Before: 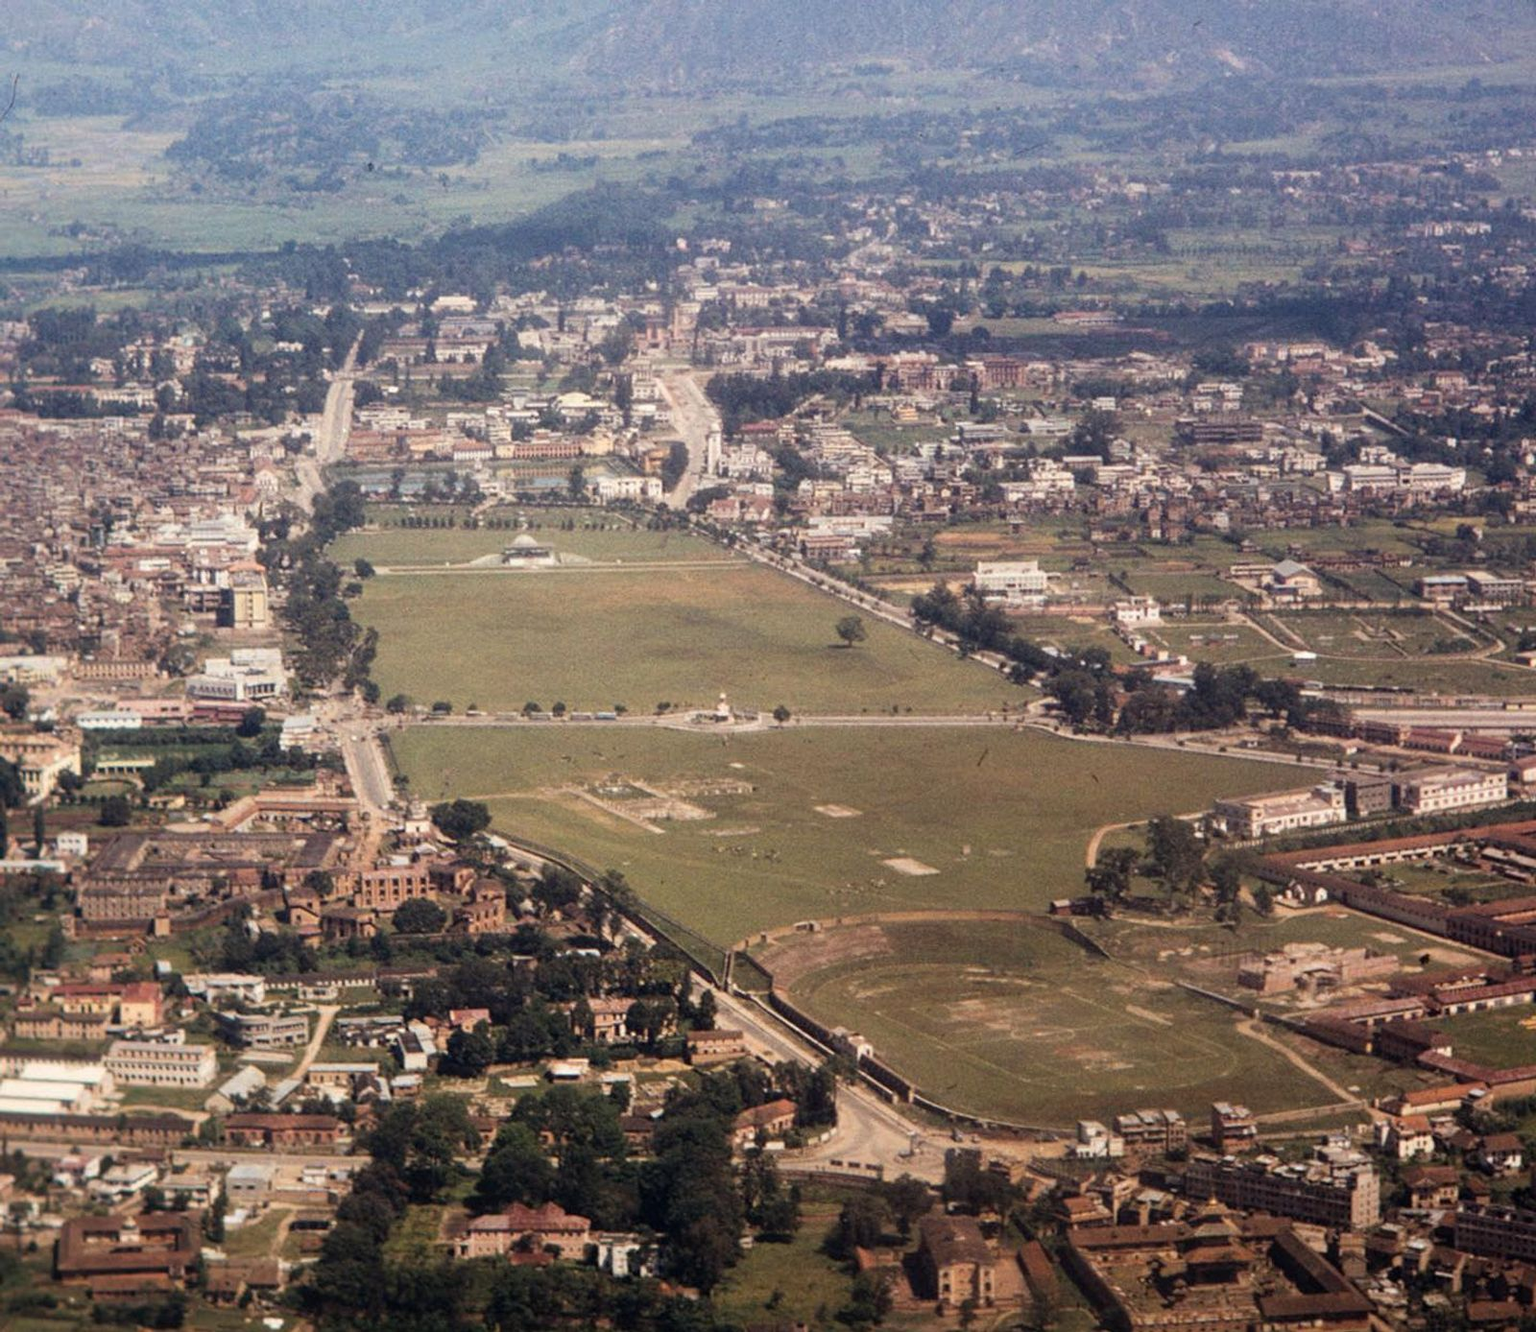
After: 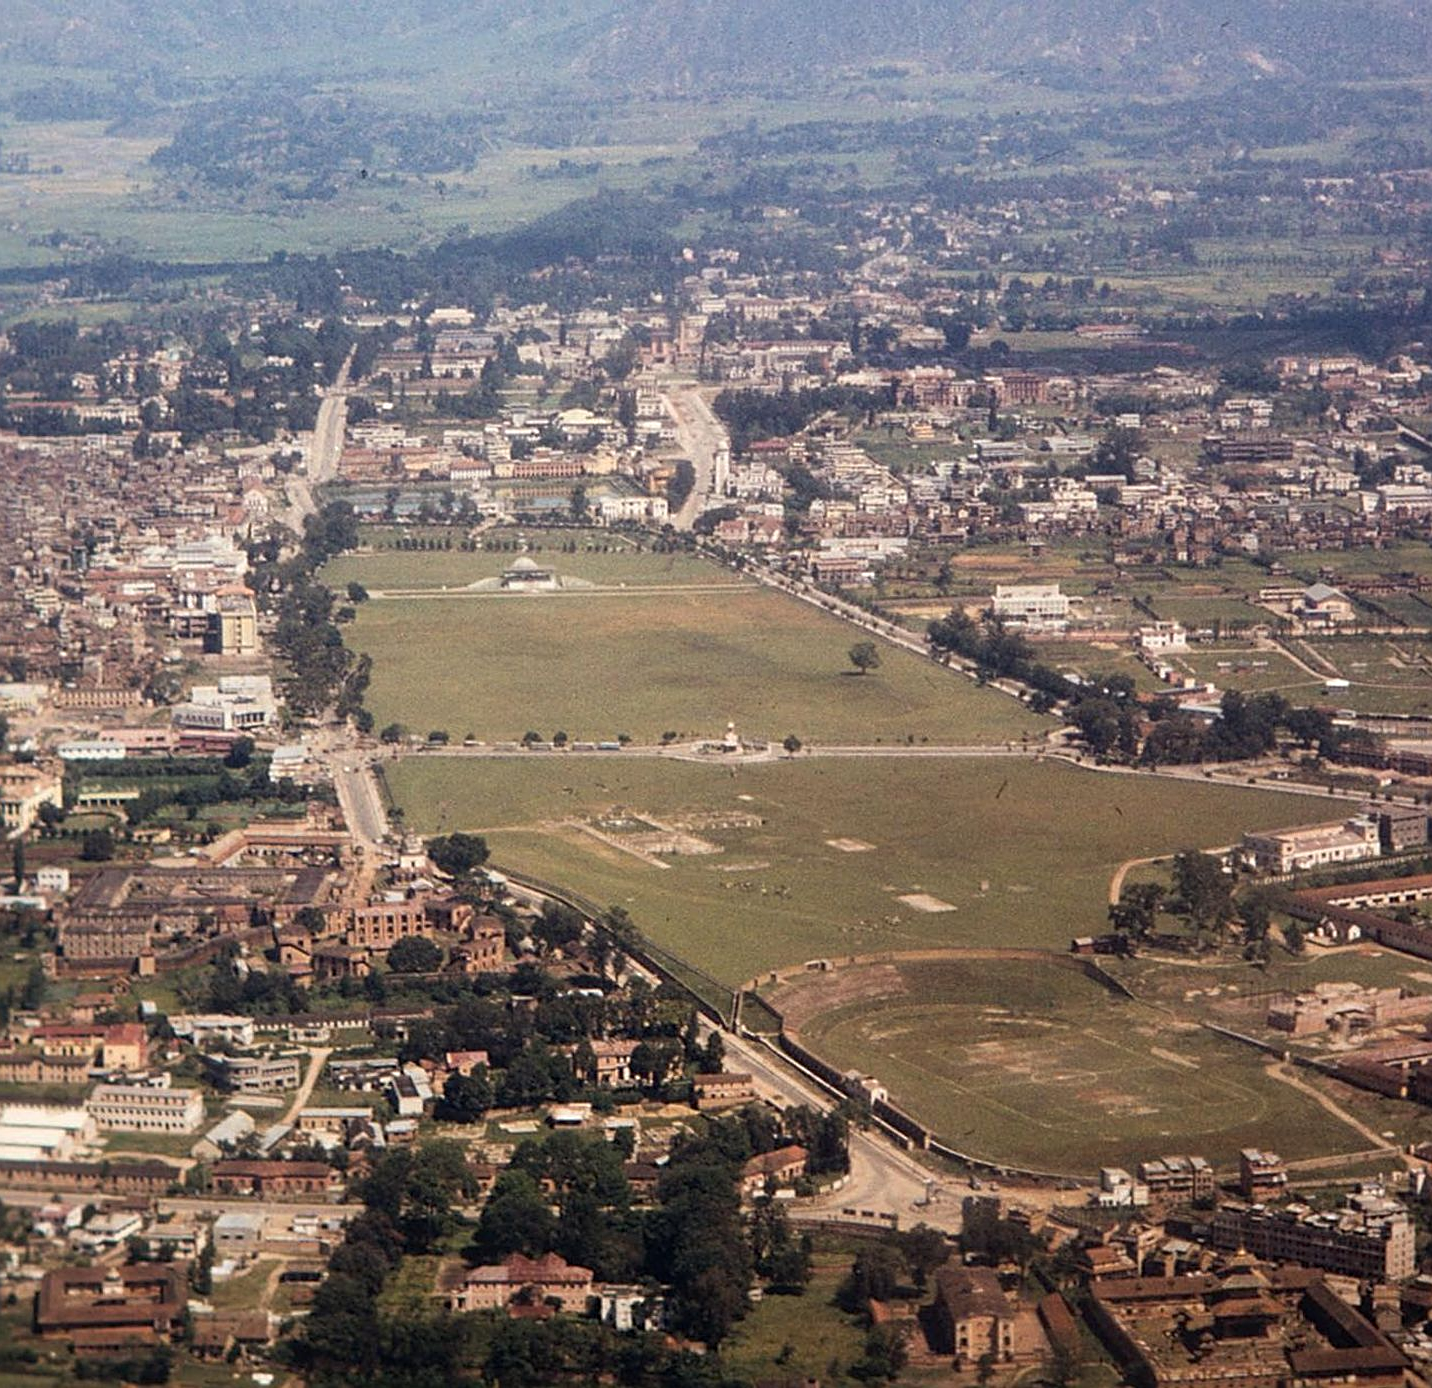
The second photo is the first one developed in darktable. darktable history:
sharpen: on, module defaults
crop and rotate: left 1.398%, right 9.043%
